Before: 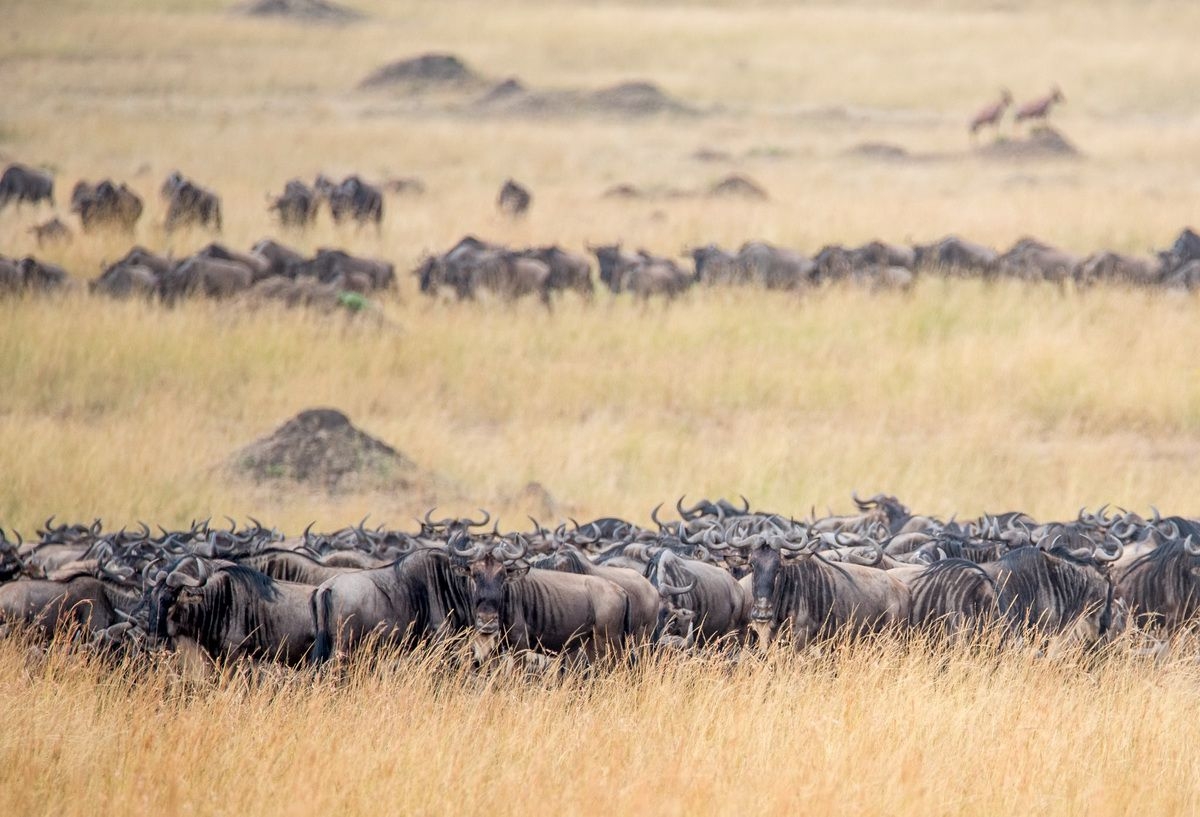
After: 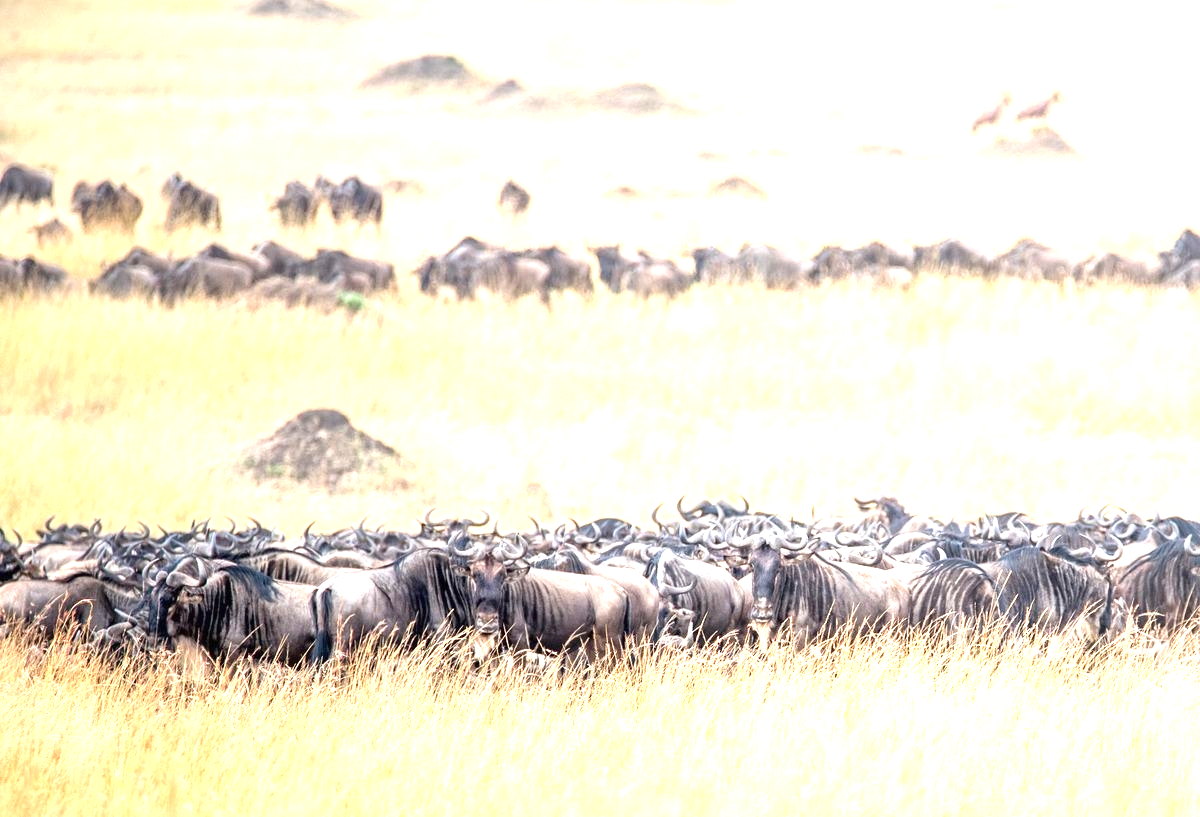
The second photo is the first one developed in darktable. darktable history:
exposure: black level correction 0, exposure 1.386 EV, compensate highlight preservation false
